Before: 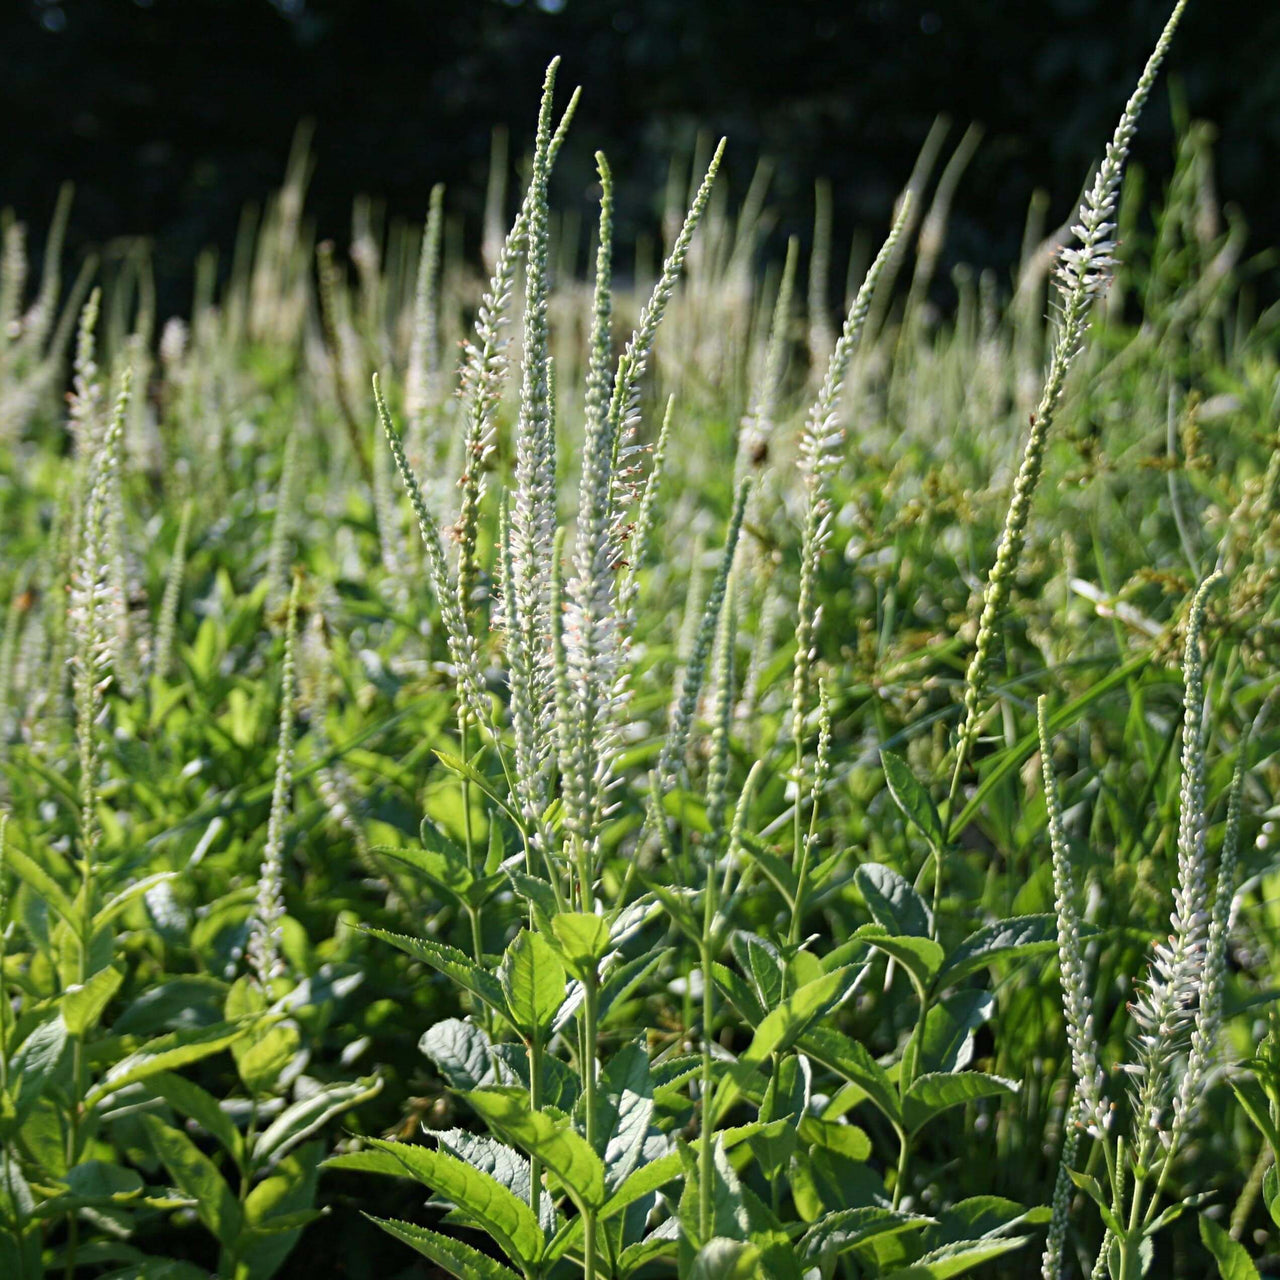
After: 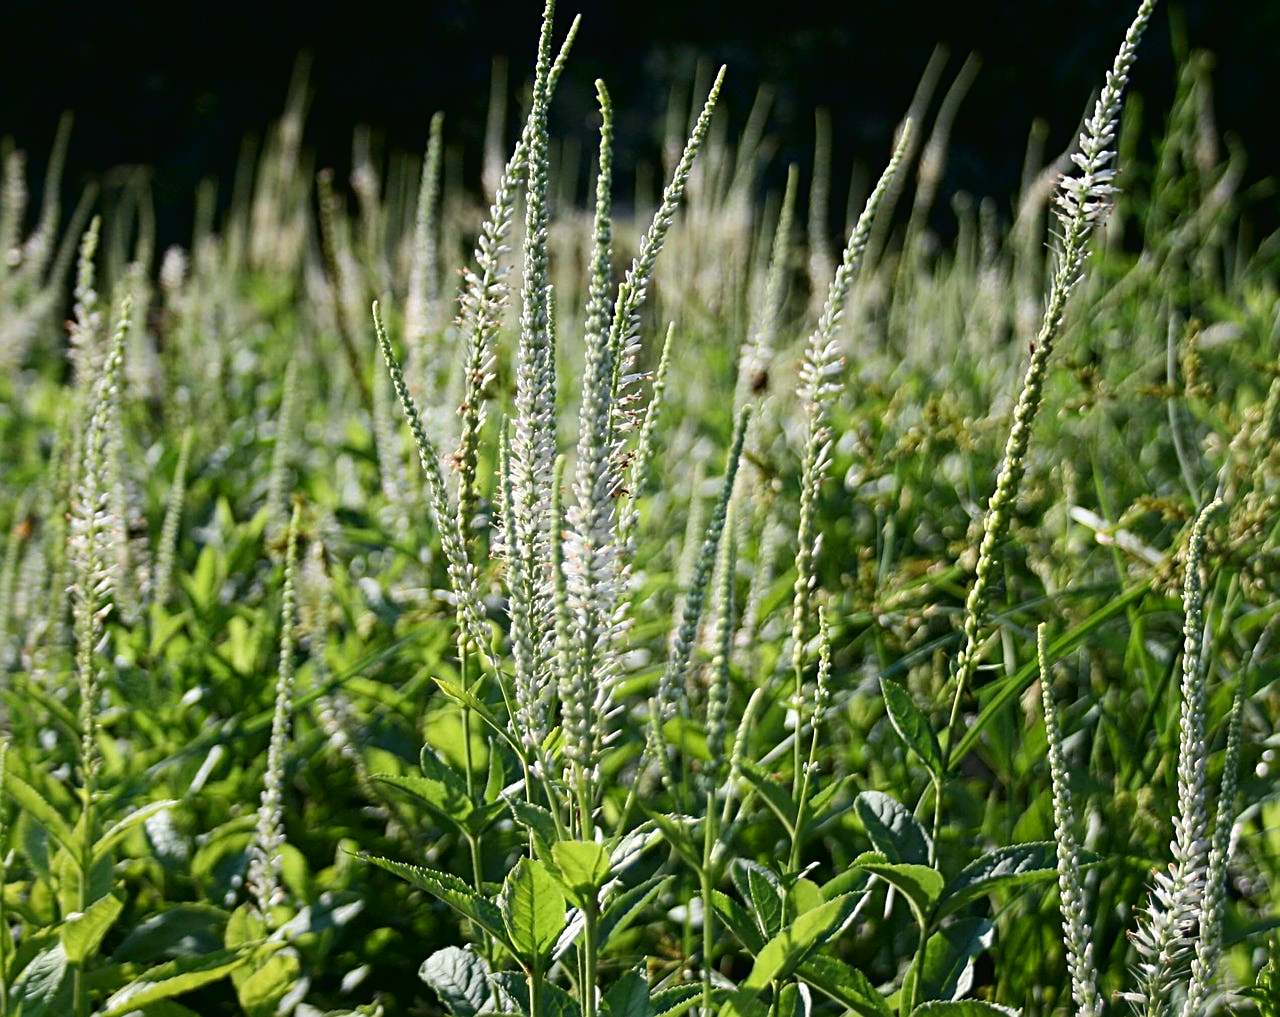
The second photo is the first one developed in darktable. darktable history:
sharpen: amount 0.492
crop and rotate: top 5.667%, bottom 14.833%
shadows and highlights: shadows -23.33, highlights 45.46, soften with gaussian
tone curve: curves: ch0 [(0, 0) (0.003, 0.019) (0.011, 0.019) (0.025, 0.022) (0.044, 0.026) (0.069, 0.032) (0.1, 0.052) (0.136, 0.081) (0.177, 0.123) (0.224, 0.17) (0.277, 0.219) (0.335, 0.276) (0.399, 0.344) (0.468, 0.421) (0.543, 0.508) (0.623, 0.604) (0.709, 0.705) (0.801, 0.797) (0.898, 0.894) (1, 1)], color space Lab, independent channels, preserve colors none
